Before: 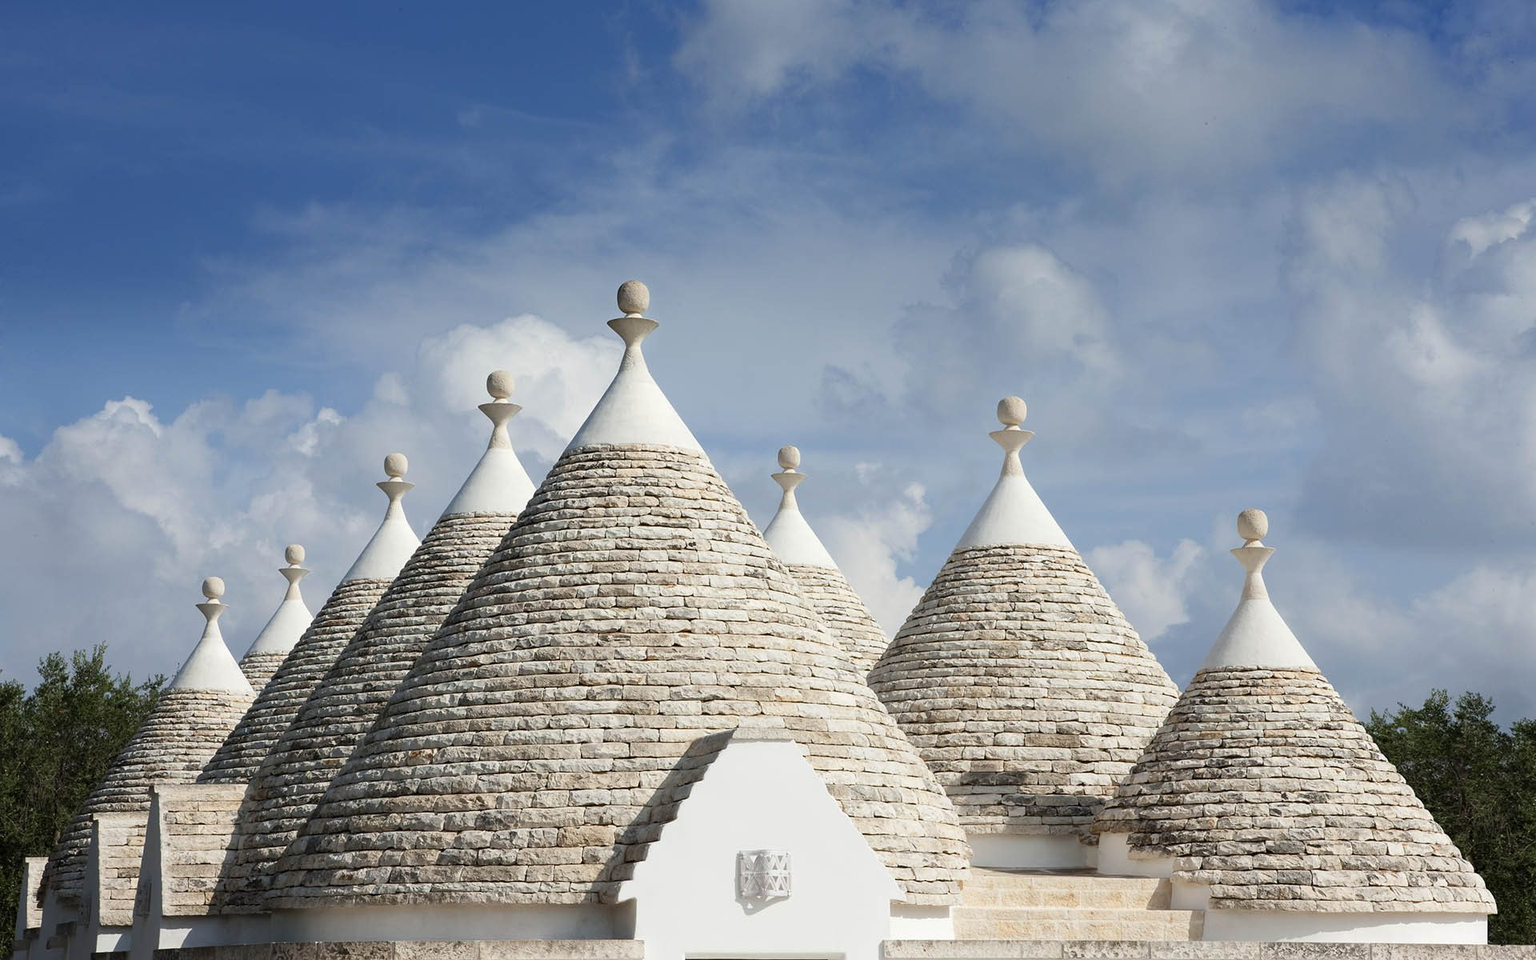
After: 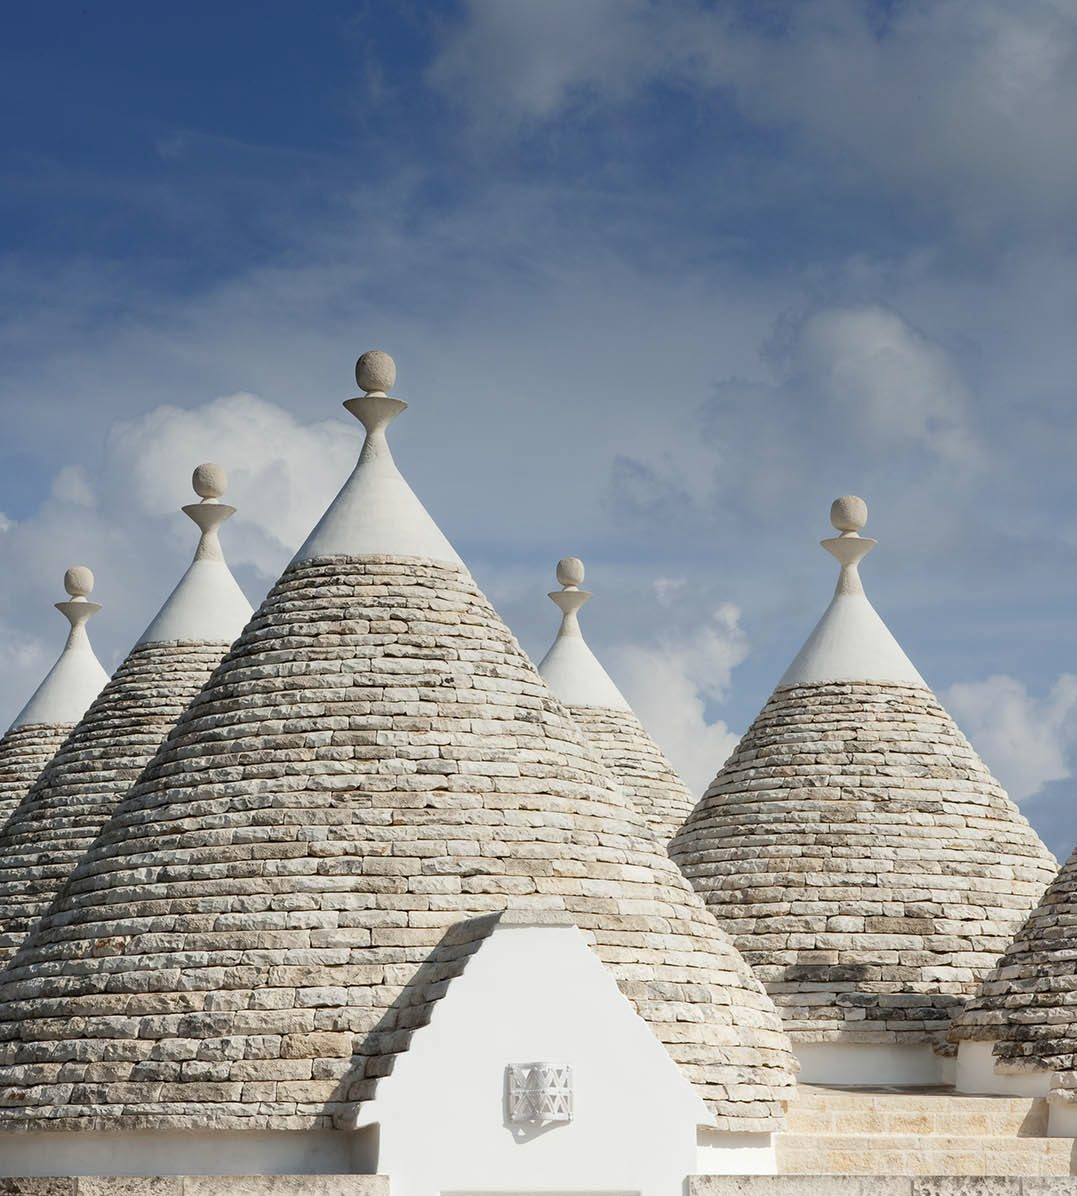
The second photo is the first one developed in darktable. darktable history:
crop: left 21.674%, right 22.086%
white balance: emerald 1
graduated density: on, module defaults
